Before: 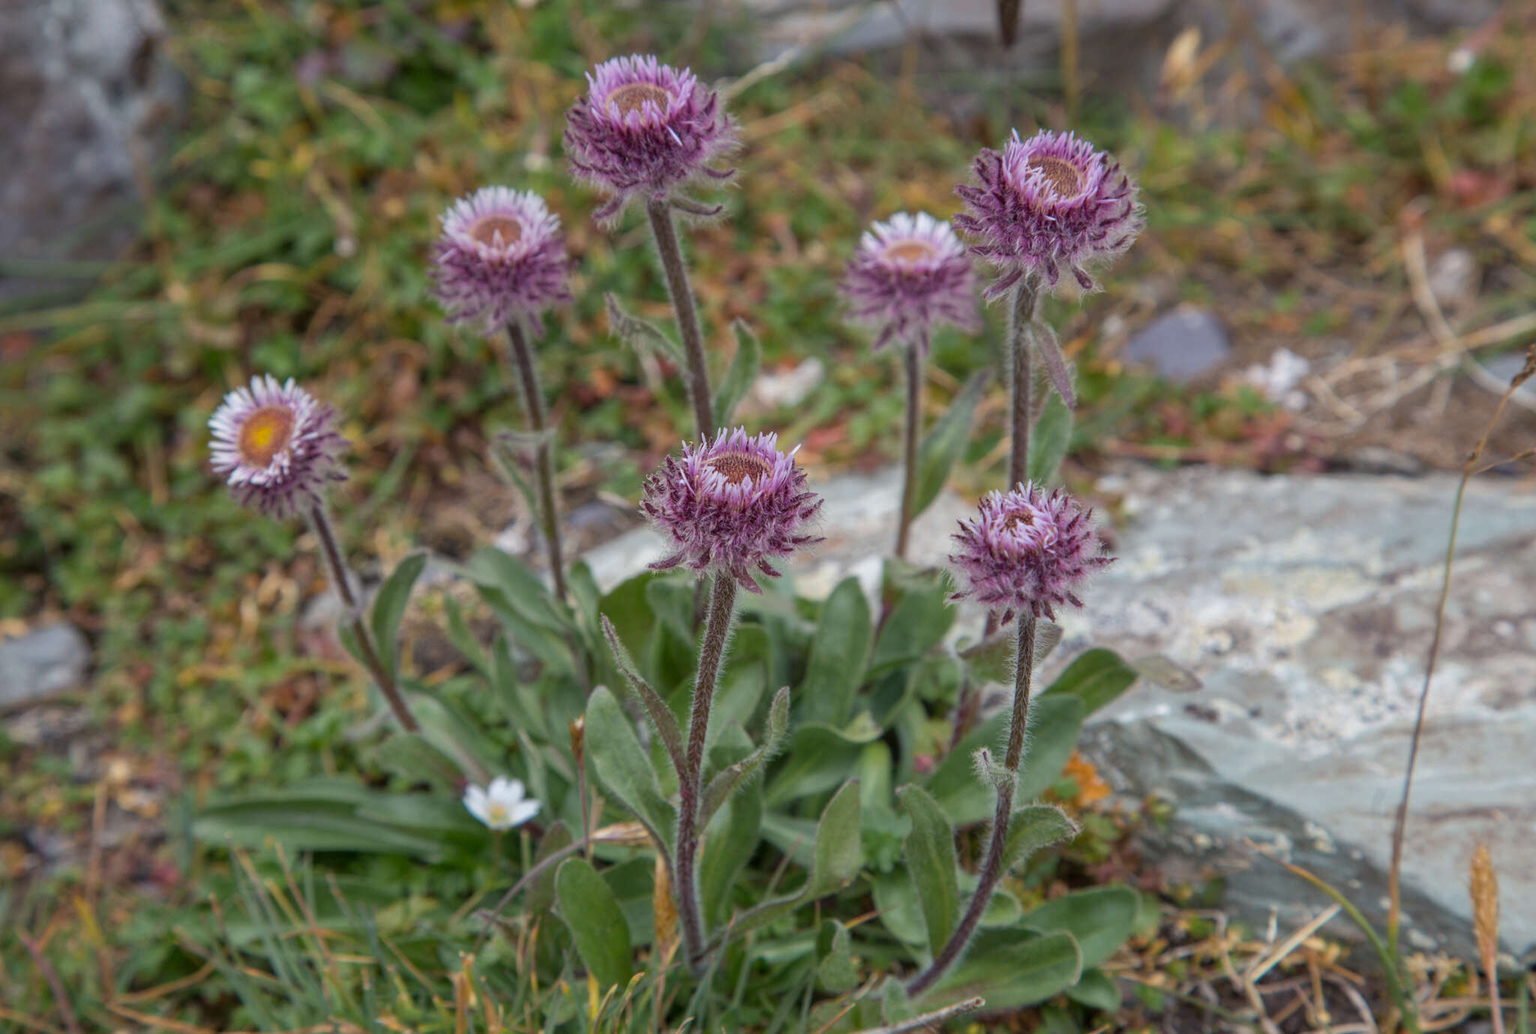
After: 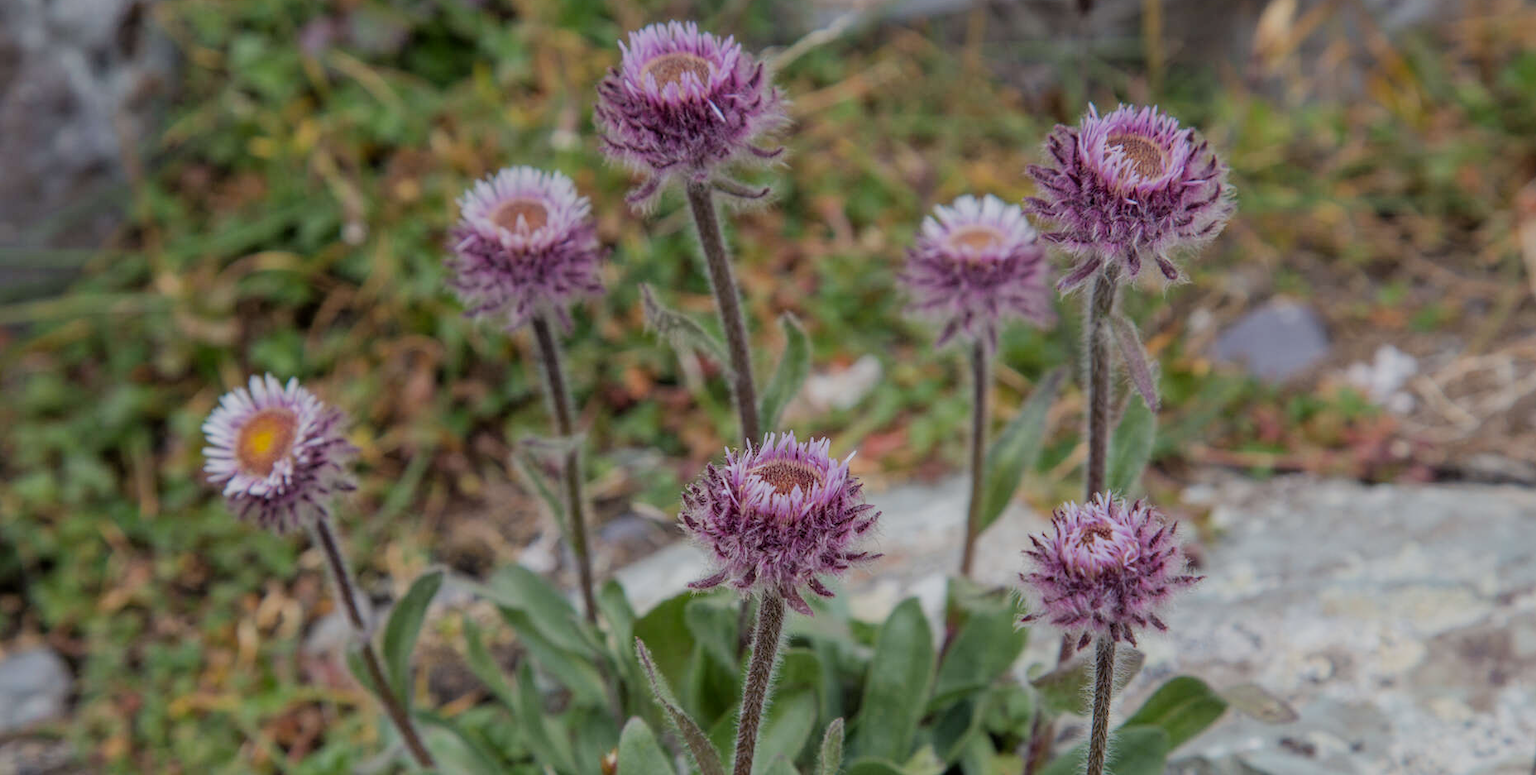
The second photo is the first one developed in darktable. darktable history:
exposure: black level correction 0.001, compensate exposure bias true, compensate highlight preservation false
filmic rgb: black relative exposure -7.65 EV, white relative exposure 4.56 EV, hardness 3.61
crop: left 1.612%, top 3.417%, right 7.686%, bottom 28.441%
